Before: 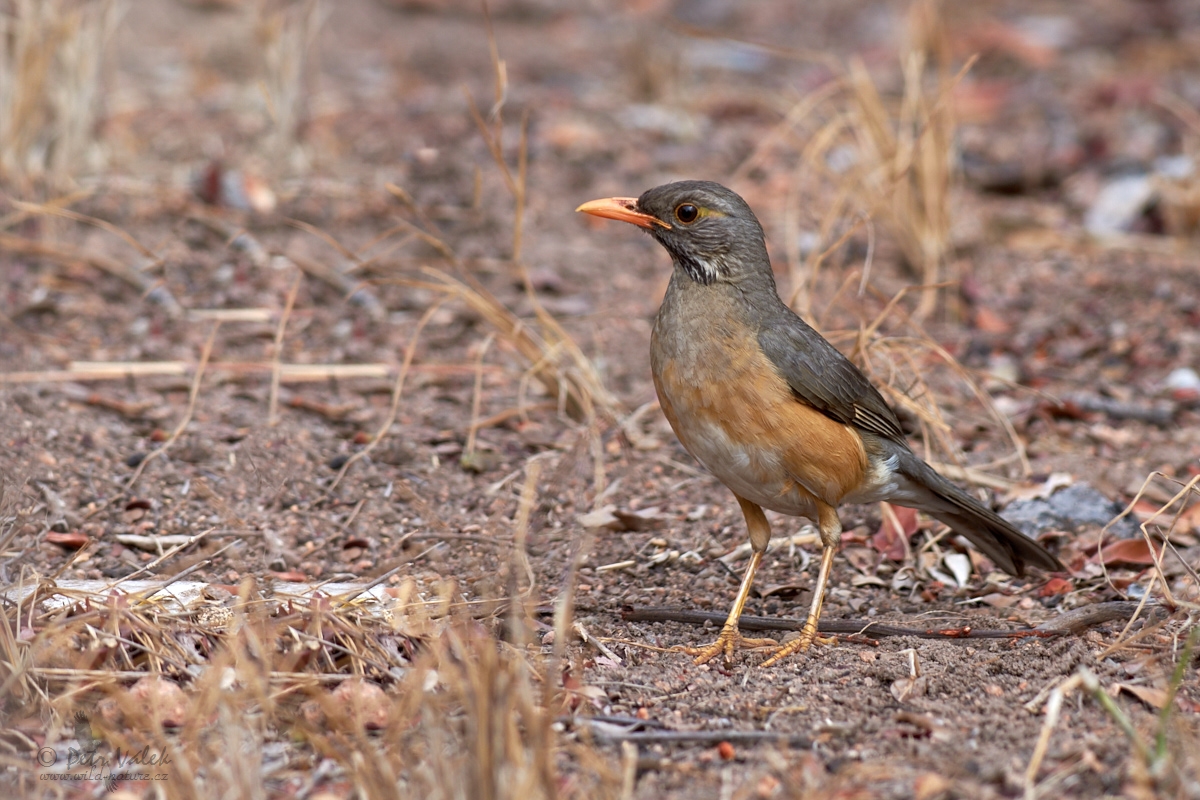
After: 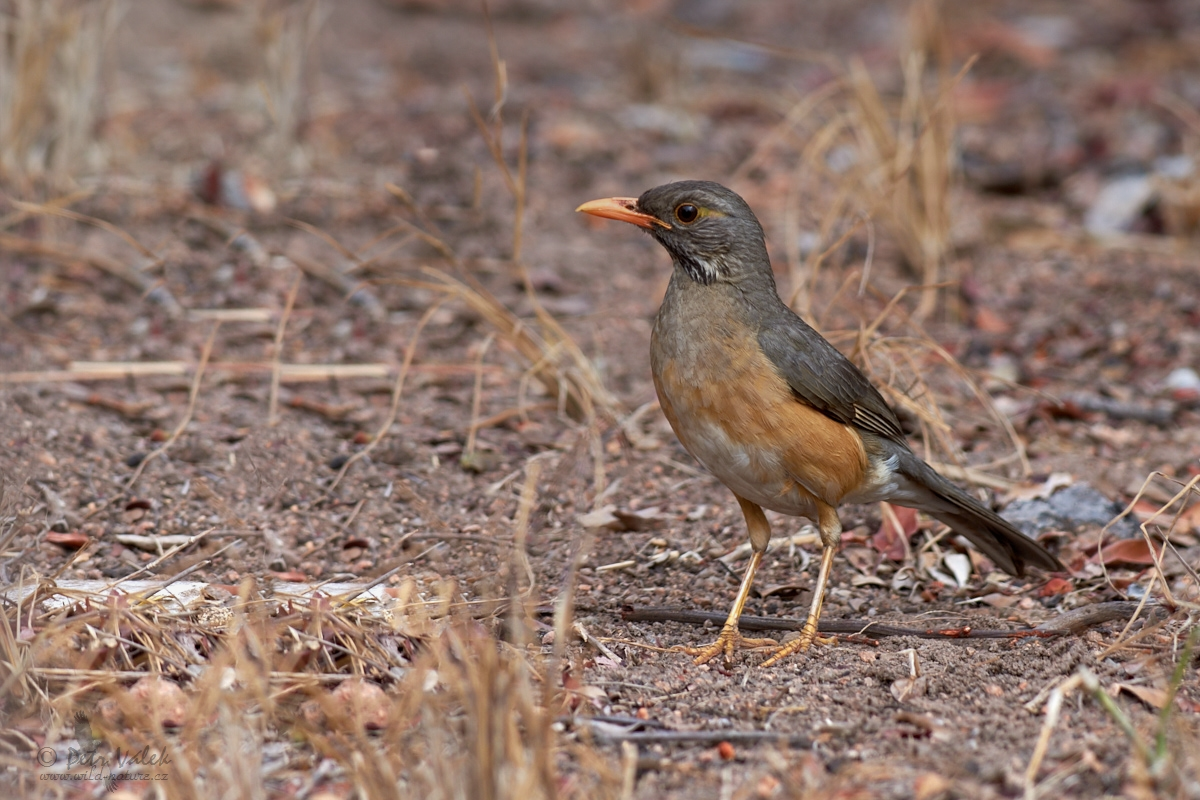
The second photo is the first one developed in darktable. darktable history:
graduated density: on, module defaults
bloom: size 3%, threshold 100%, strength 0%
